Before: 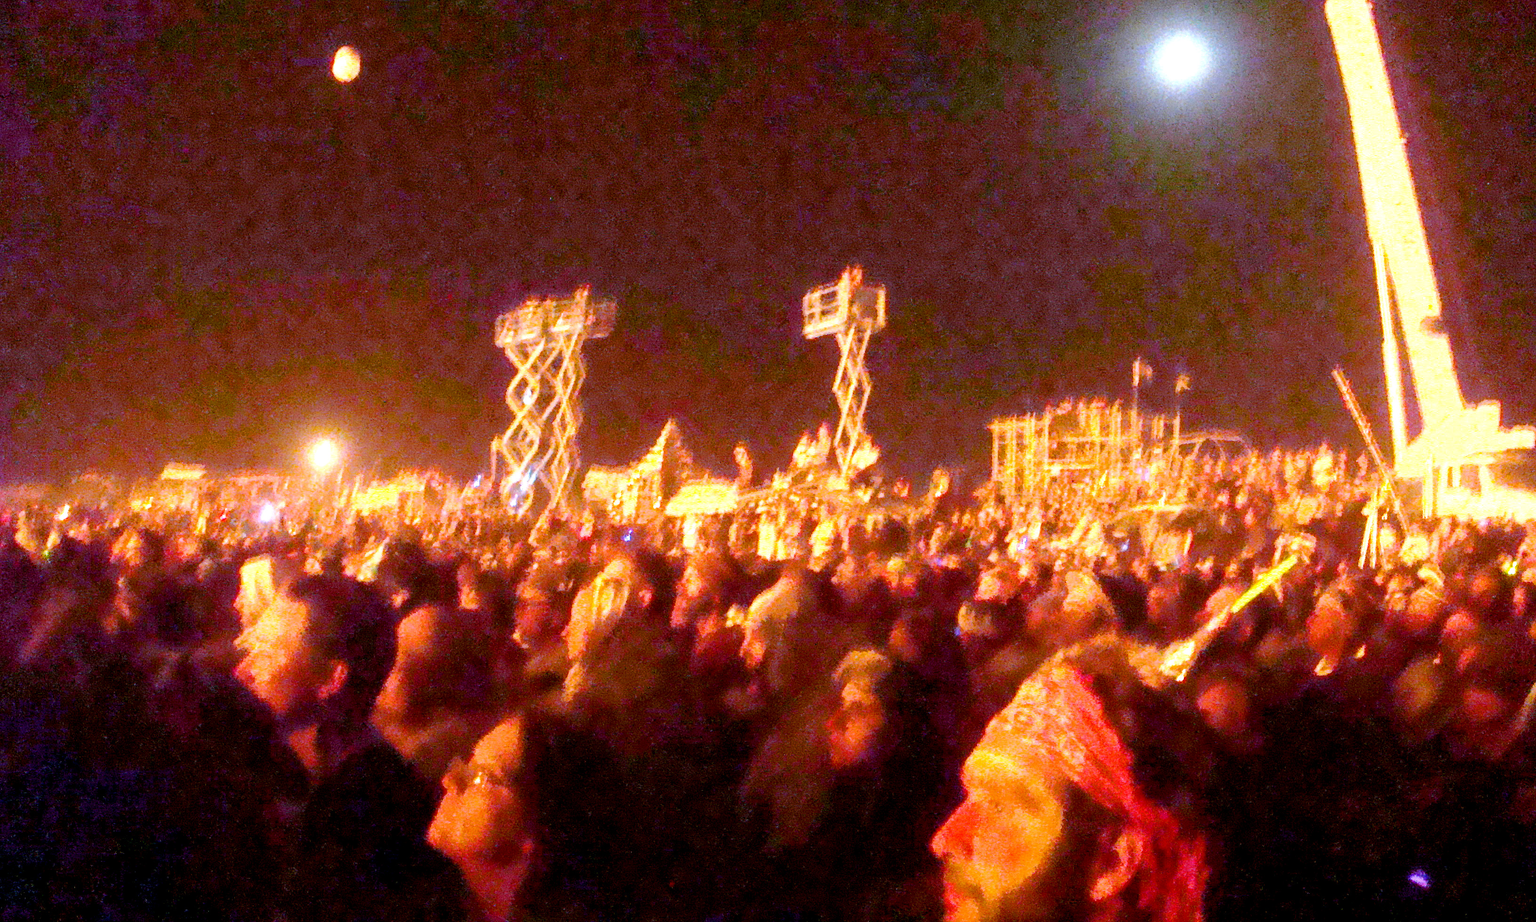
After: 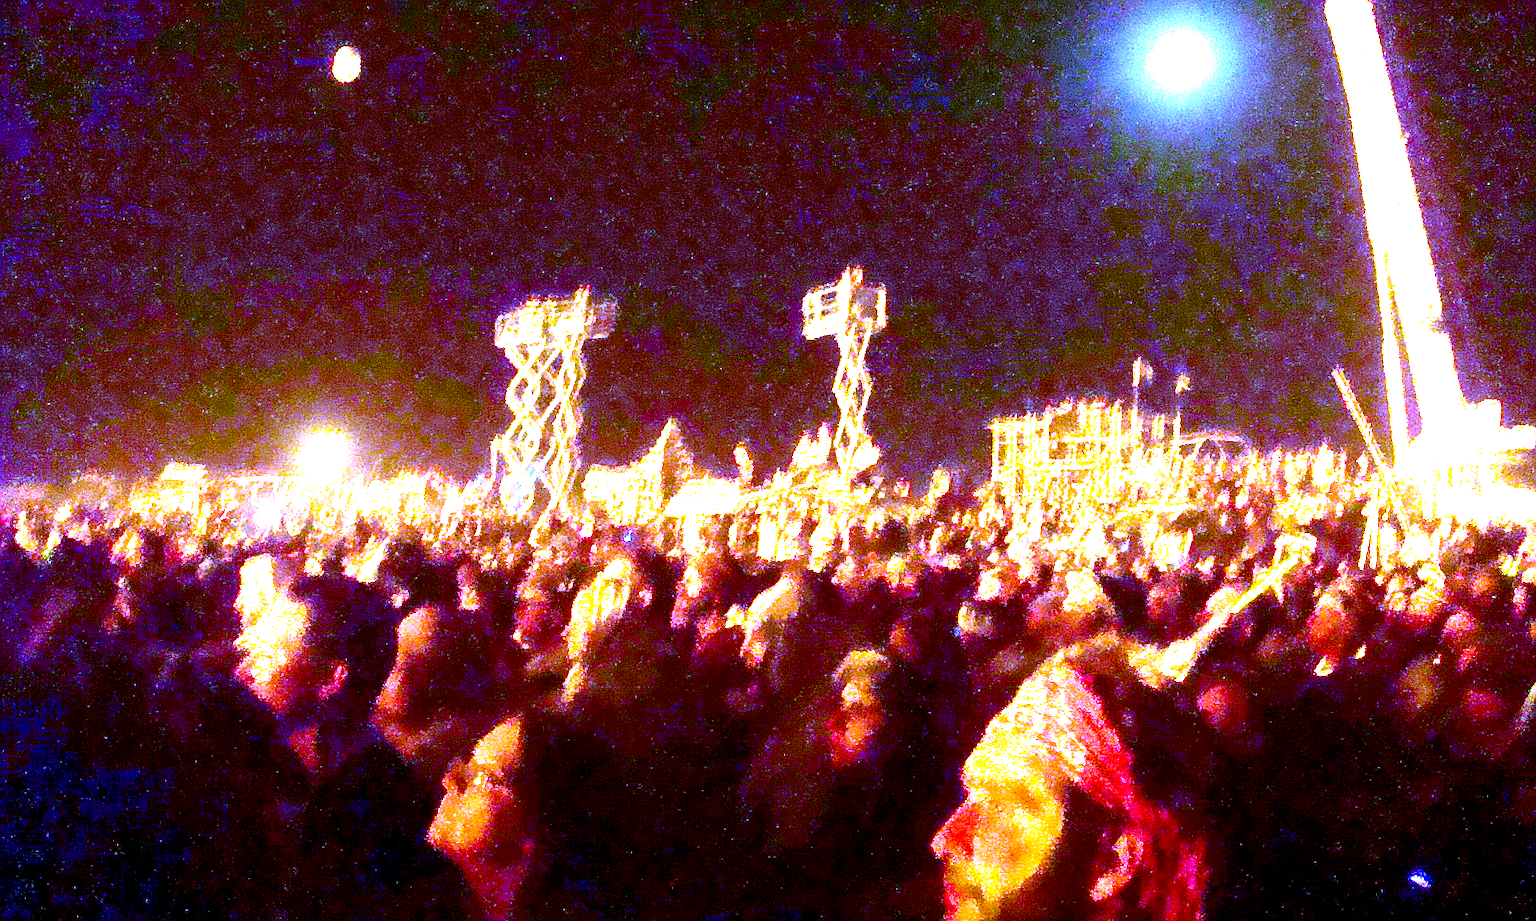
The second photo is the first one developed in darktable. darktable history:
sharpen: on, module defaults
exposure: black level correction 0.001, exposure 1.398 EV, compensate exposure bias true, compensate highlight preservation false
white balance: red 0.766, blue 1.537
contrast brightness saturation: contrast 0.1, brightness -0.26, saturation 0.14
